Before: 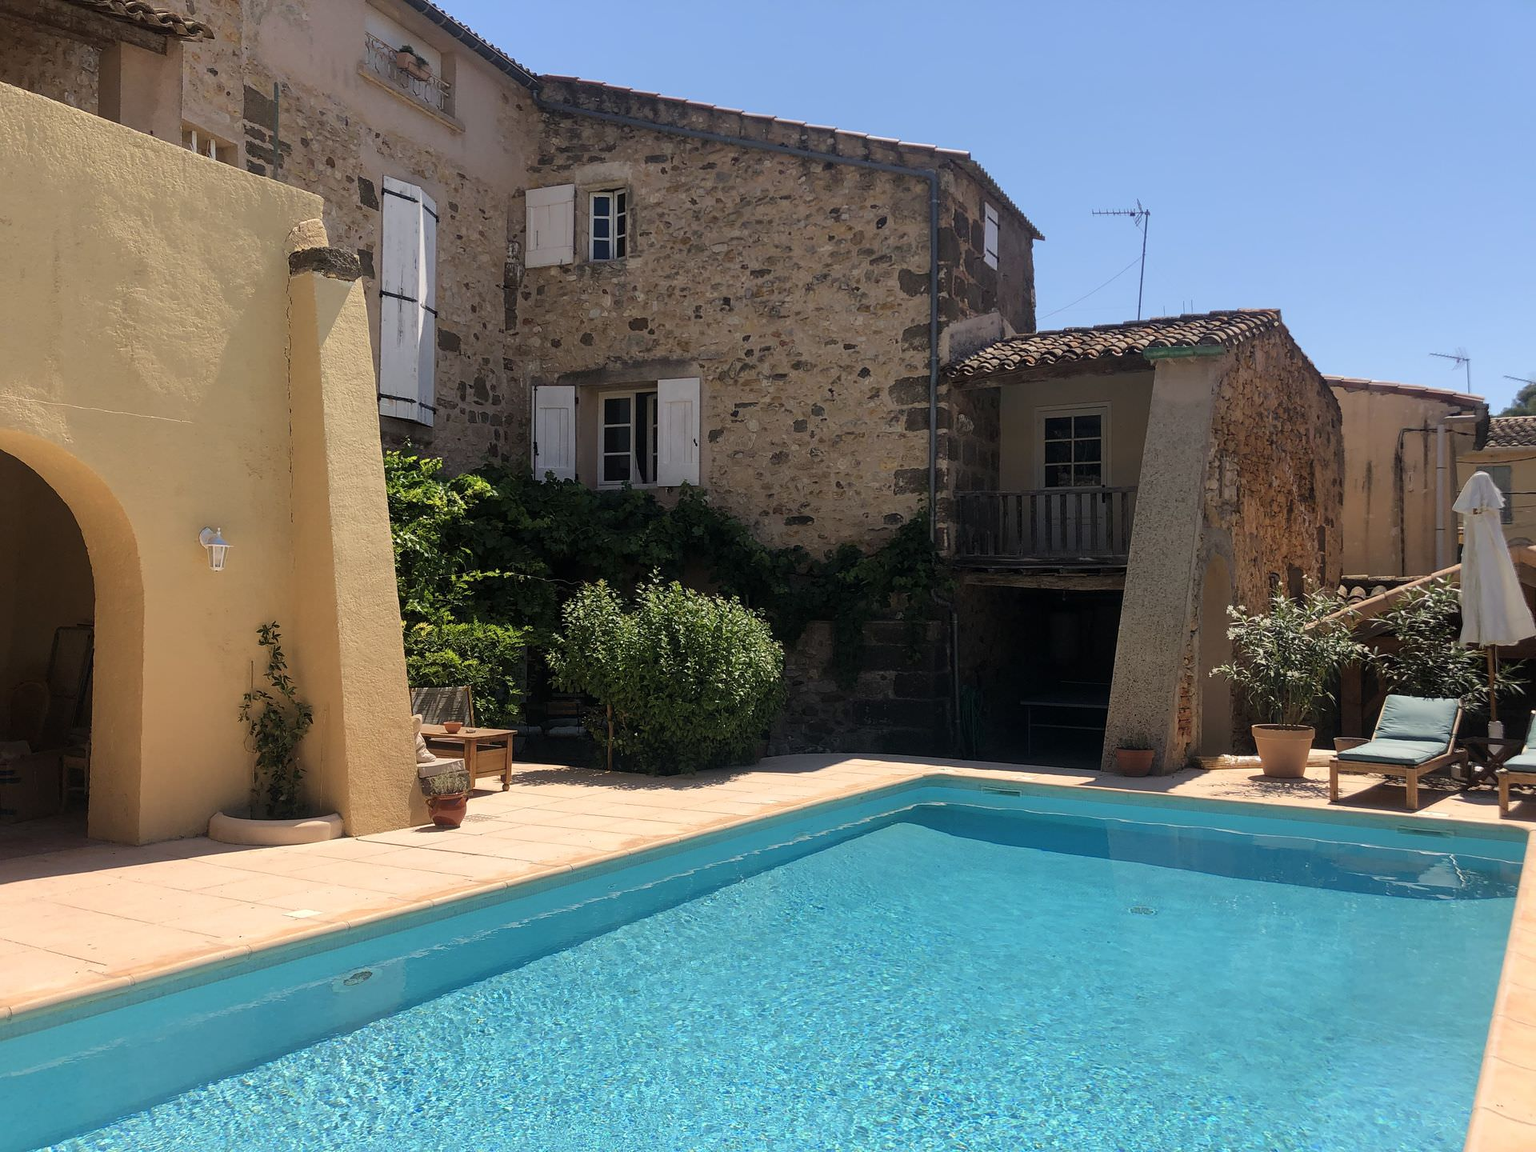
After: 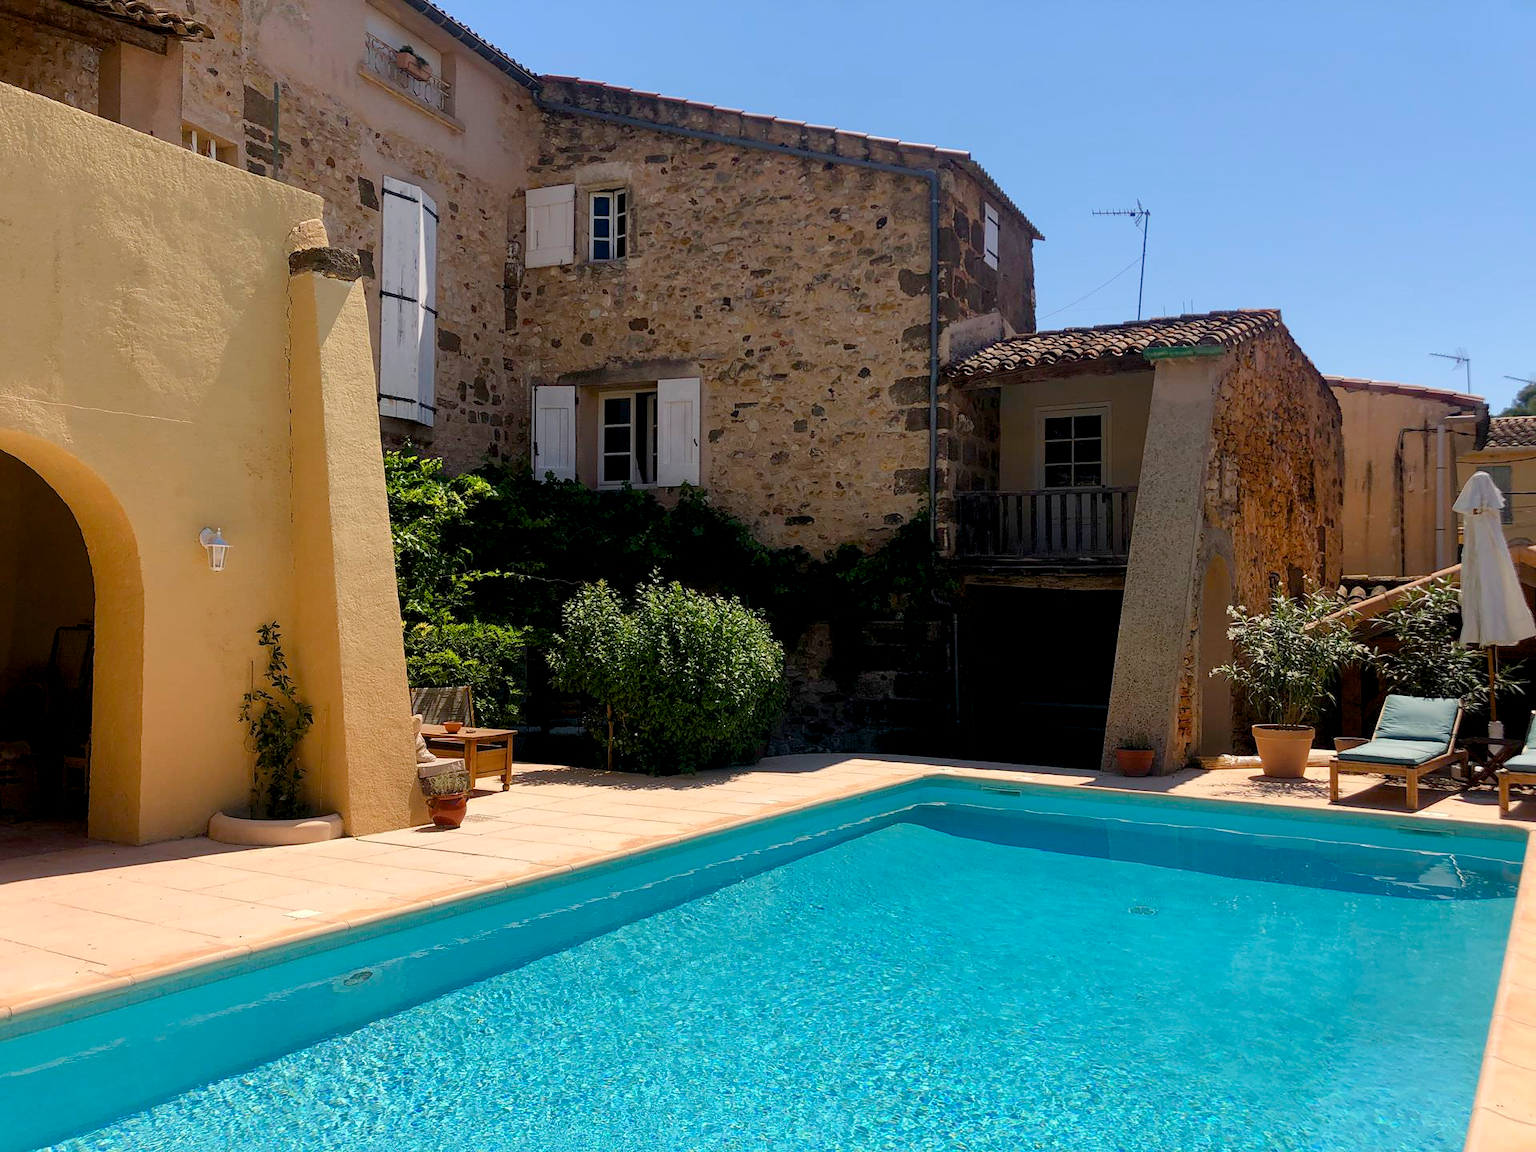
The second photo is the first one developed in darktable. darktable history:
color balance rgb: global offset › luminance -0.901%, perceptual saturation grading › global saturation 20%, perceptual saturation grading › highlights -25.906%, perceptual saturation grading › shadows 24.032%
